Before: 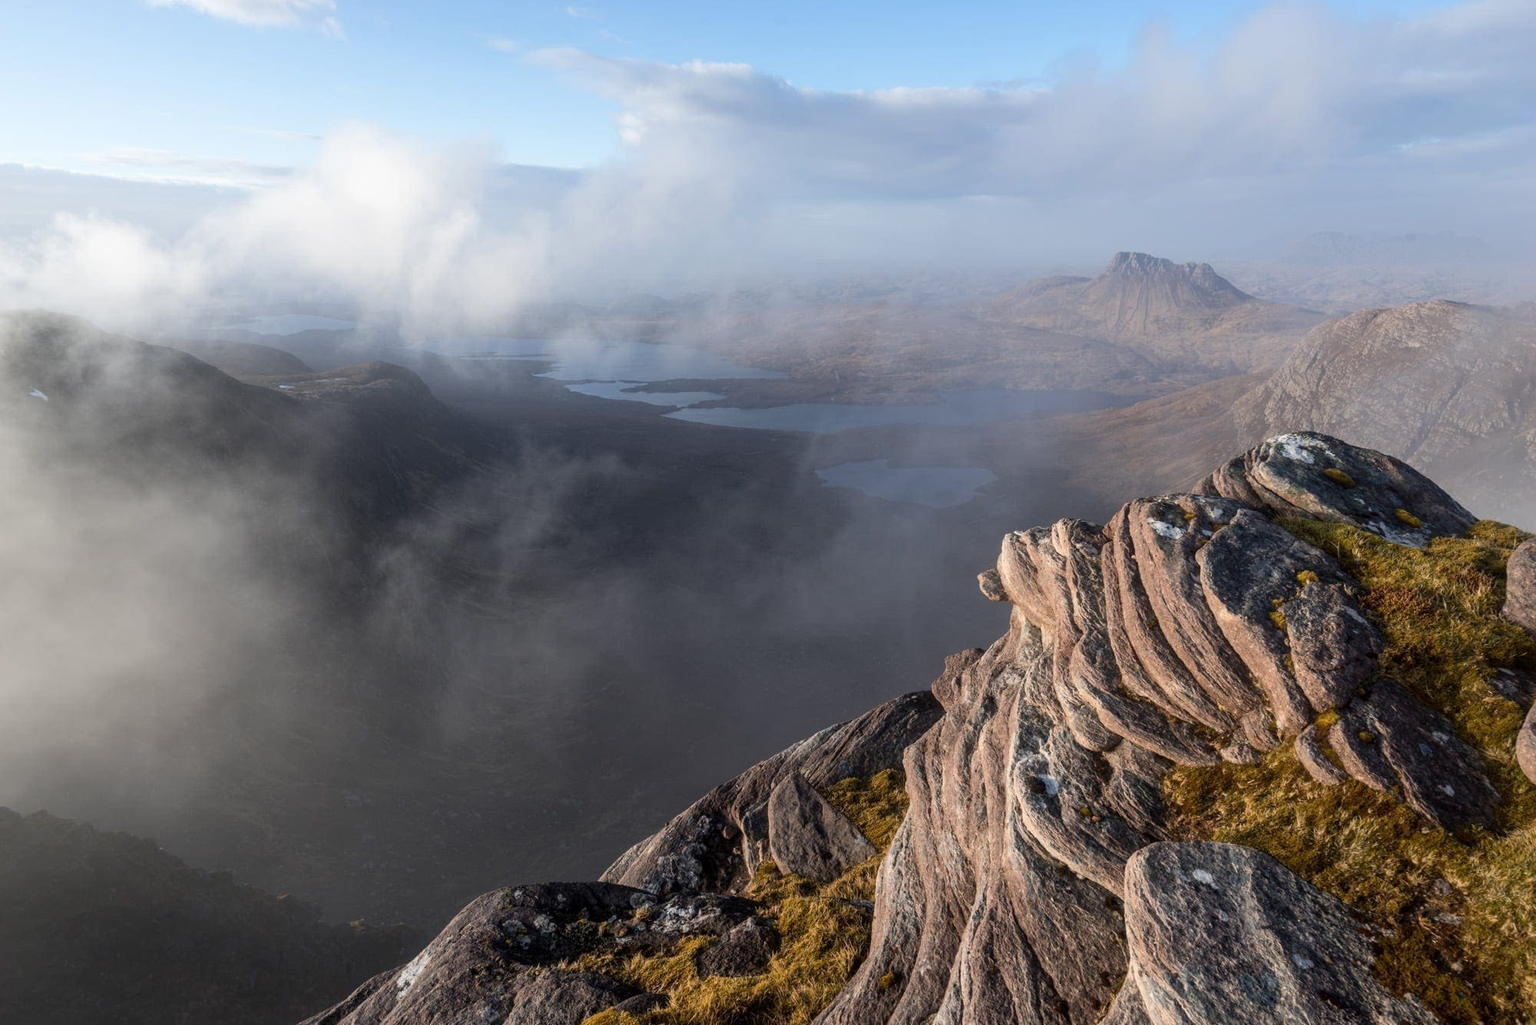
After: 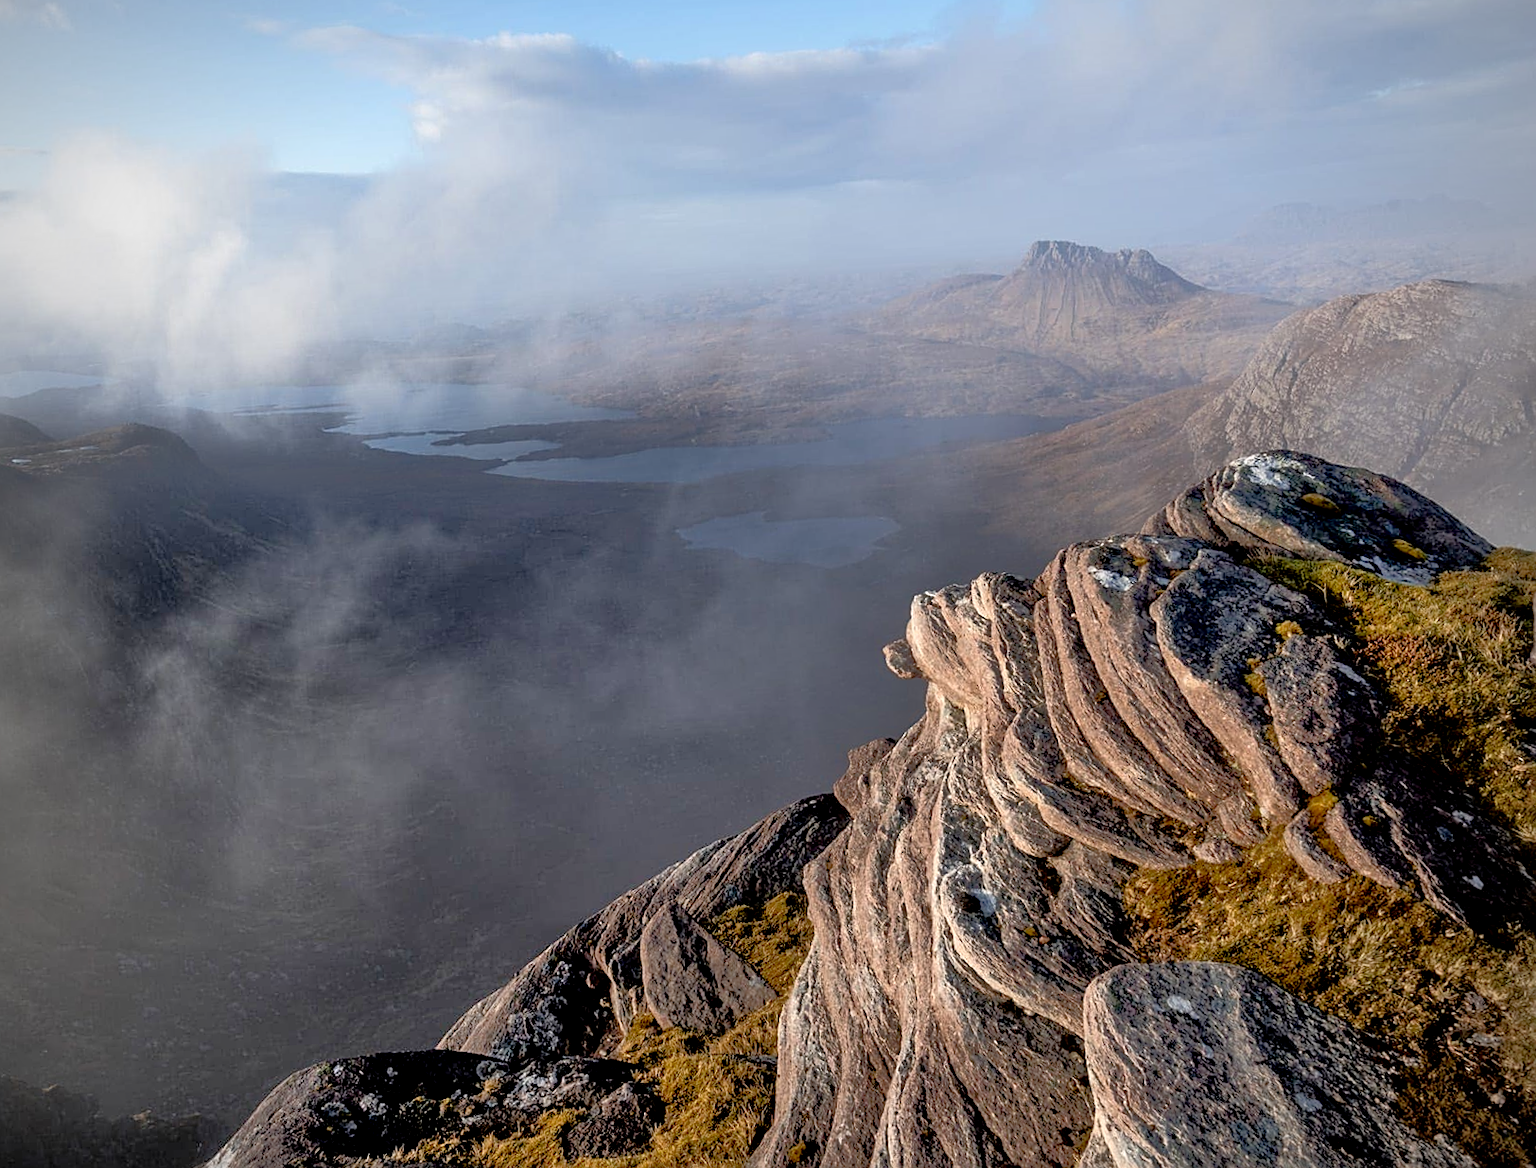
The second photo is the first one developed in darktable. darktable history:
rotate and perspective: rotation -3°, crop left 0.031, crop right 0.968, crop top 0.07, crop bottom 0.93
vignetting: fall-off radius 60.92%
exposure: black level correction 0.012, compensate highlight preservation false
tone equalizer: -8 EV -0.528 EV, -7 EV -0.319 EV, -6 EV -0.083 EV, -5 EV 0.413 EV, -4 EV 0.985 EV, -3 EV 0.791 EV, -2 EV -0.01 EV, -1 EV 0.14 EV, +0 EV -0.012 EV, smoothing 1
crop: left 16.145%
sharpen: on, module defaults
